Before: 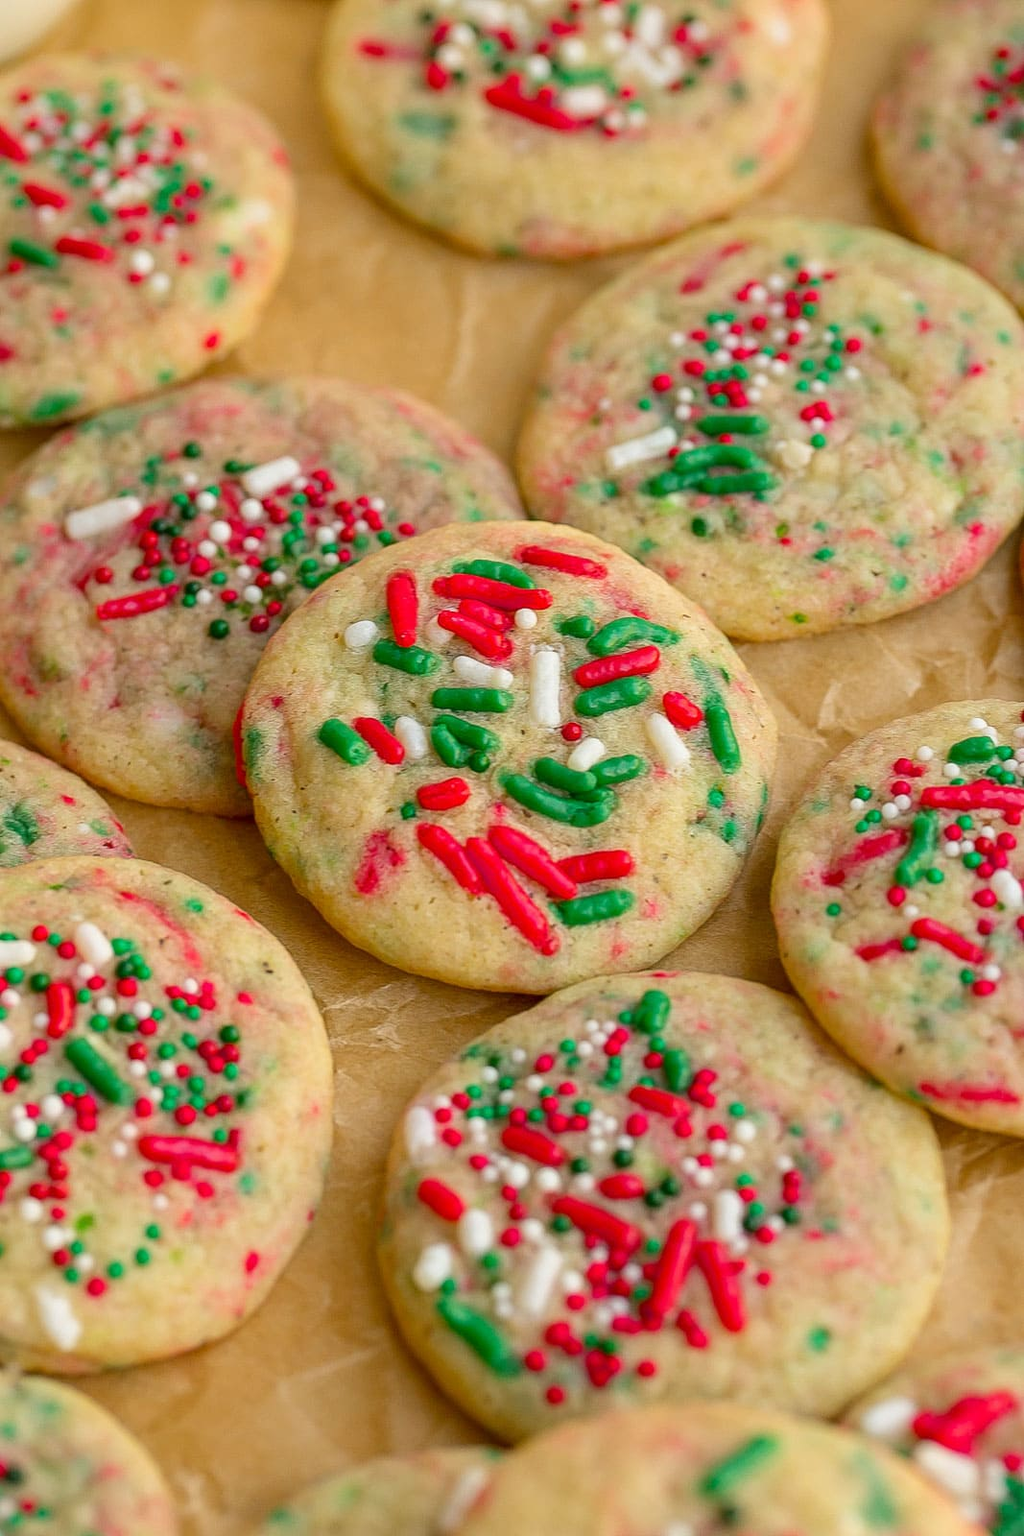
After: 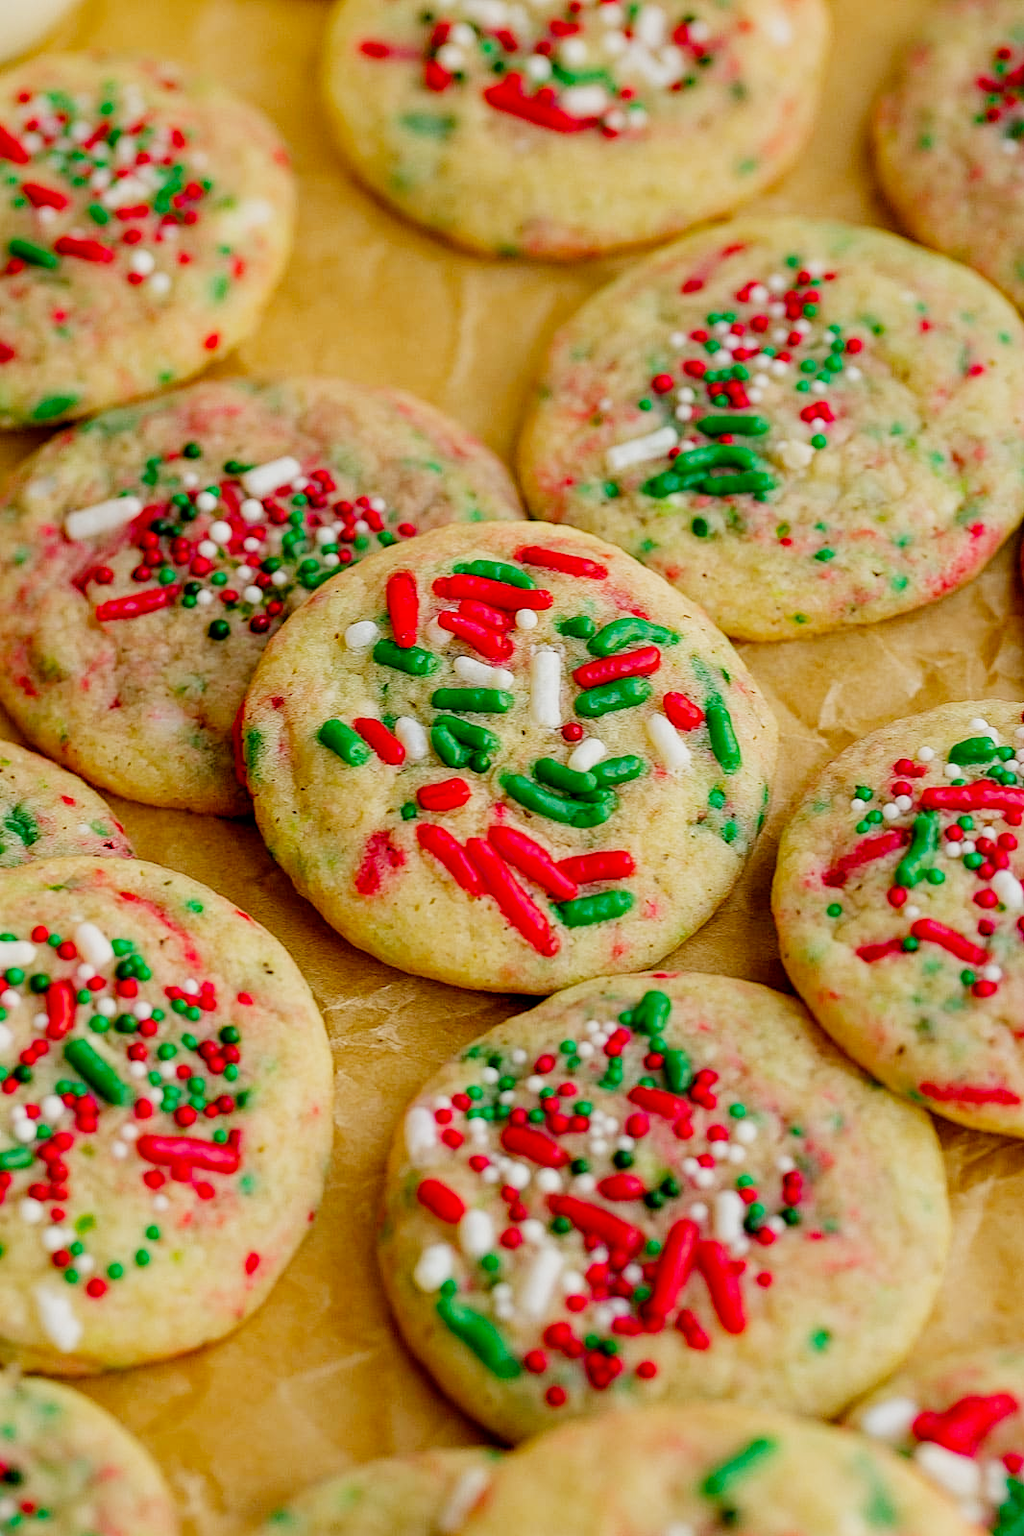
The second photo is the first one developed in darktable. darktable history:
crop: left 0.002%
filmic rgb: black relative exposure -7.5 EV, white relative exposure 4.99 EV, threshold 2.94 EV, hardness 3.34, contrast 1.301, preserve chrominance no, color science v4 (2020), contrast in shadows soft, contrast in highlights soft, enable highlight reconstruction true
haze removal: adaptive false
